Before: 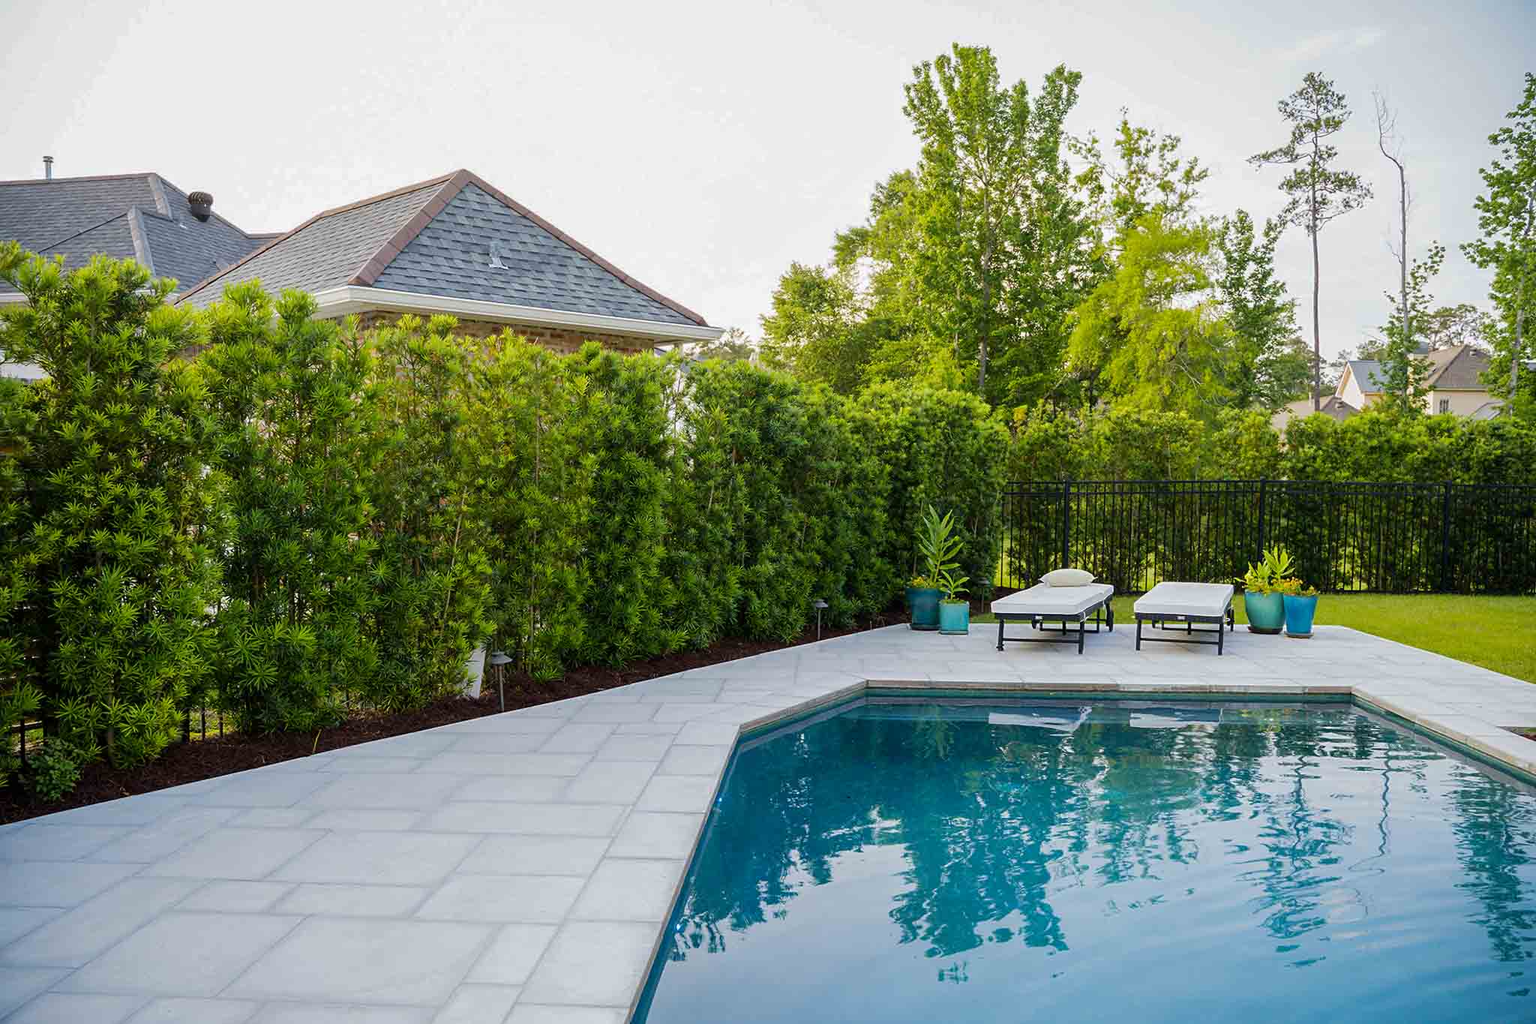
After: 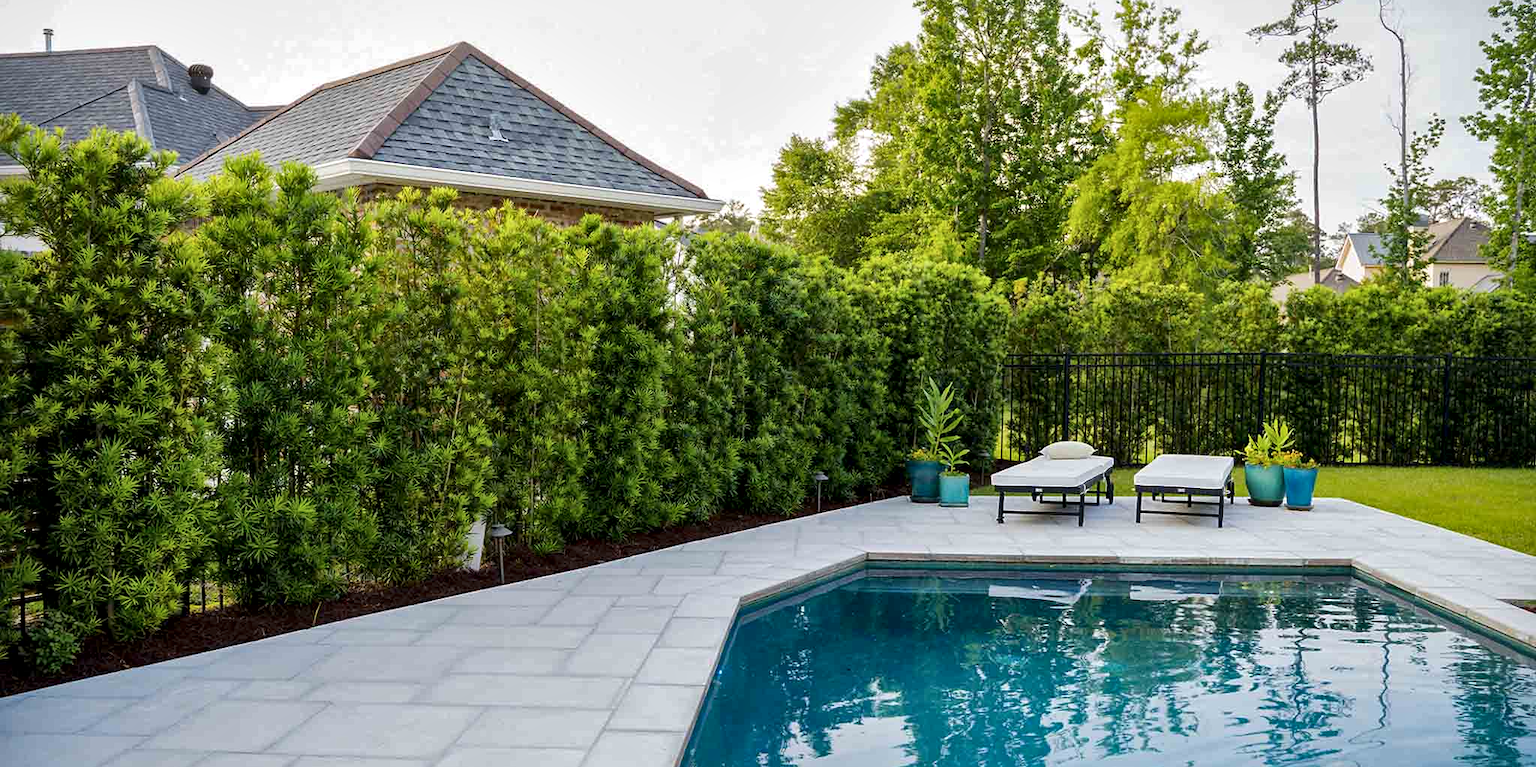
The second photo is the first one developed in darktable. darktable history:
crop and rotate: top 12.5%, bottom 12.5%
local contrast: mode bilateral grid, contrast 25, coarseness 60, detail 151%, midtone range 0.2
